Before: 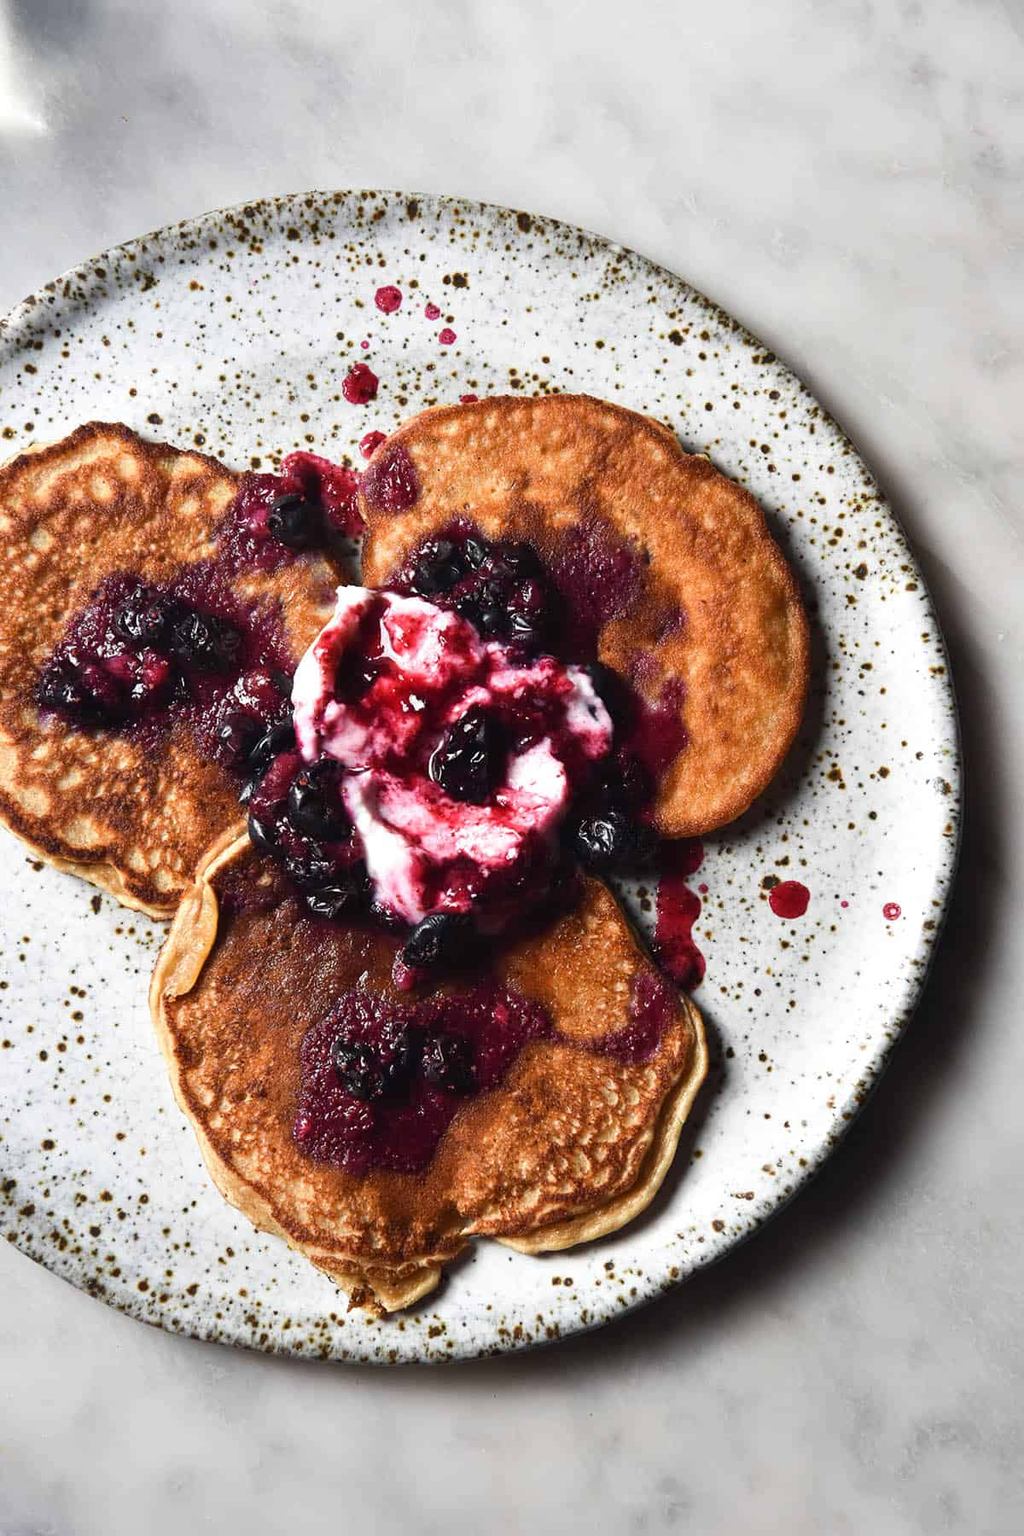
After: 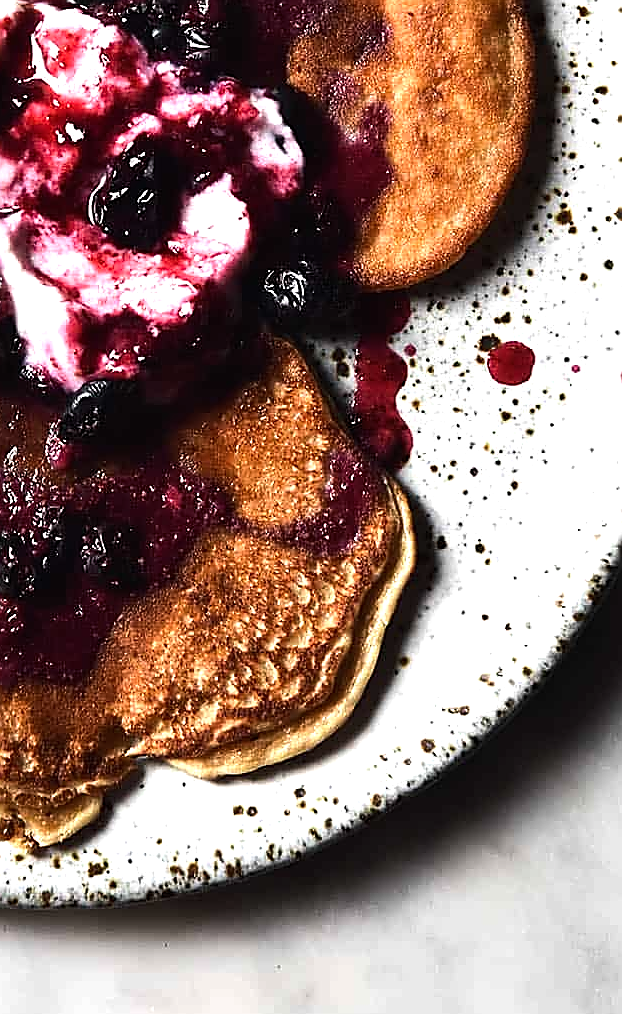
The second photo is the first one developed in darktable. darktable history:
crop: left 34.557%, top 38.413%, right 13.596%, bottom 5.249%
tone equalizer: -8 EV -0.772 EV, -7 EV -0.715 EV, -6 EV -0.591 EV, -5 EV -0.361 EV, -3 EV 0.376 EV, -2 EV 0.6 EV, -1 EV 0.698 EV, +0 EV 0.728 EV, edges refinement/feathering 500, mask exposure compensation -1.57 EV, preserve details no
sharpen: radius 1.393, amount 1.244, threshold 0.668
